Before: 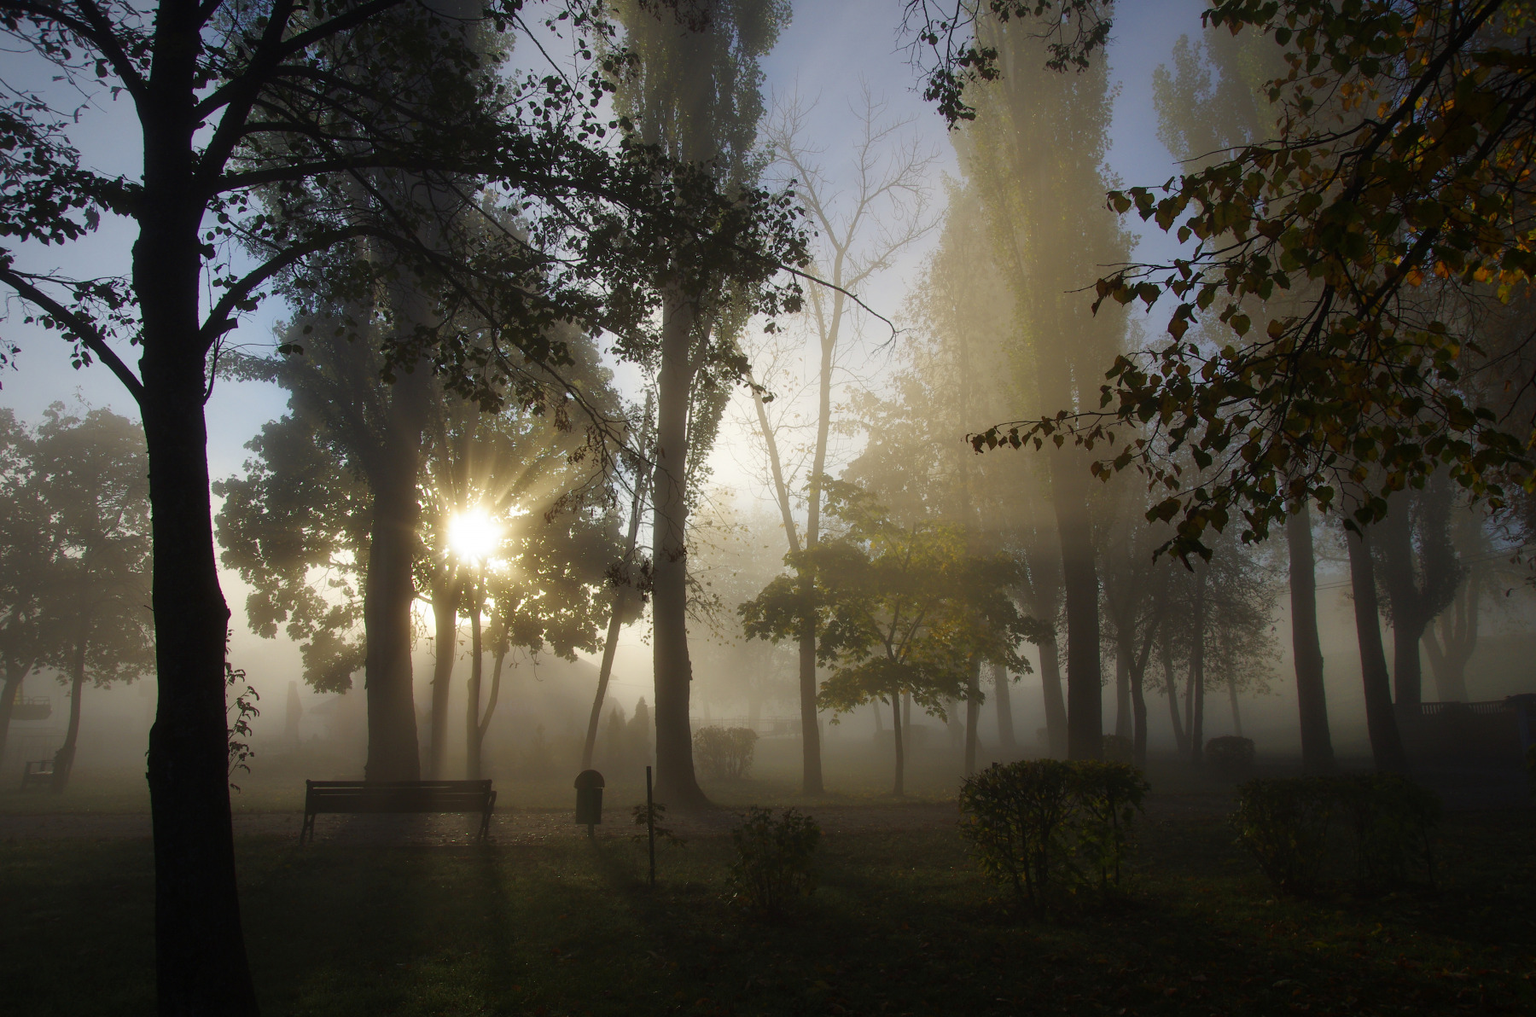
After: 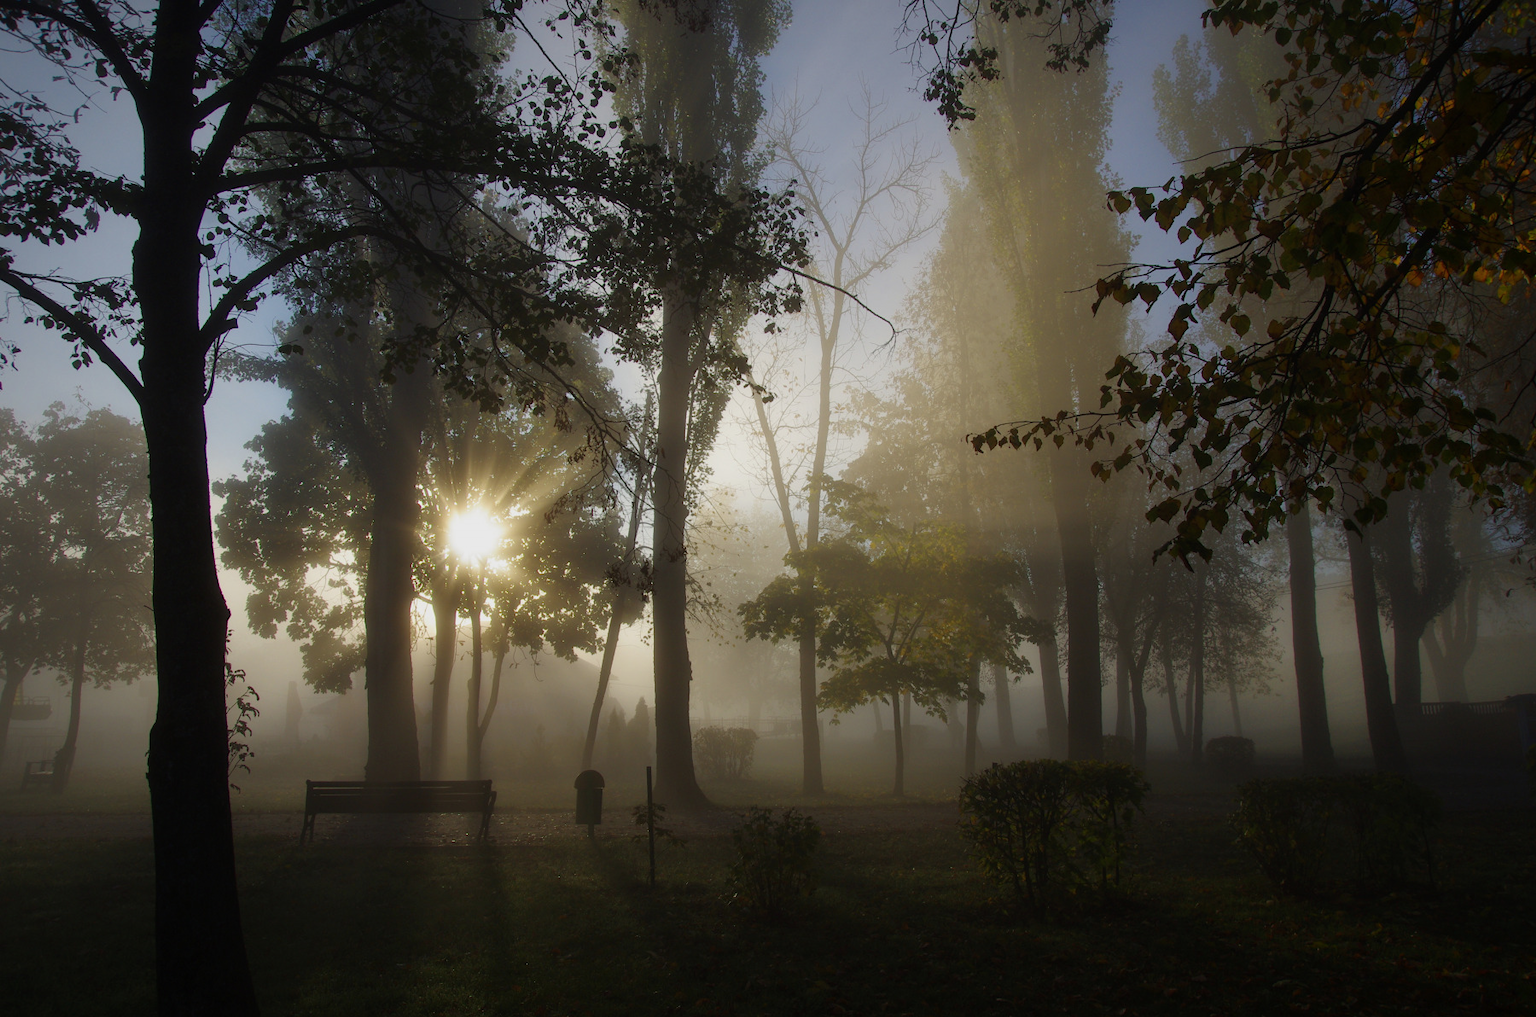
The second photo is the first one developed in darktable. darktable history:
color balance rgb: global vibrance 0.5%
exposure: exposure -0.293 EV, compensate highlight preservation false
